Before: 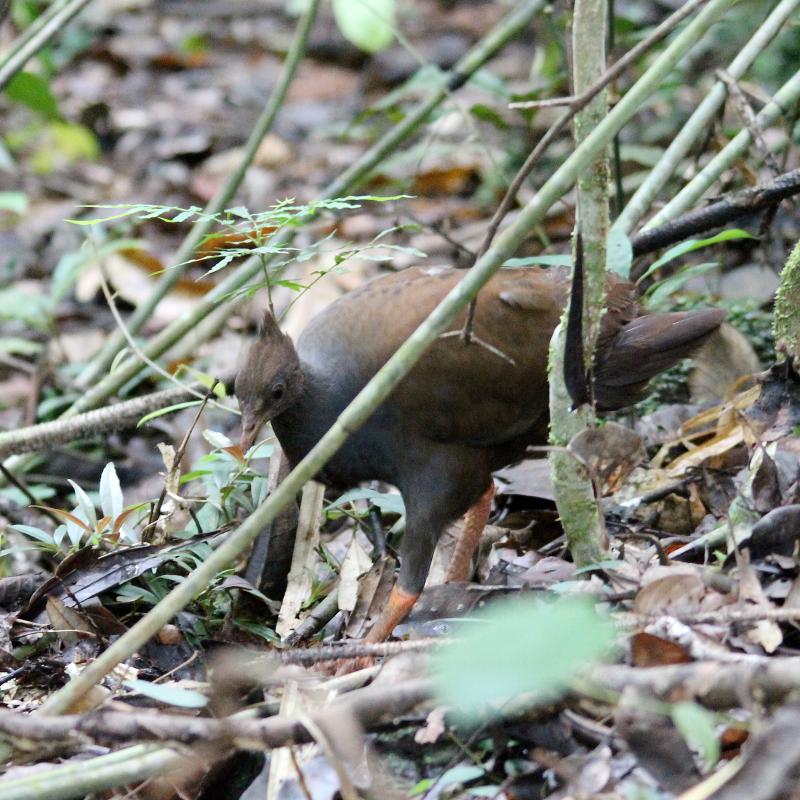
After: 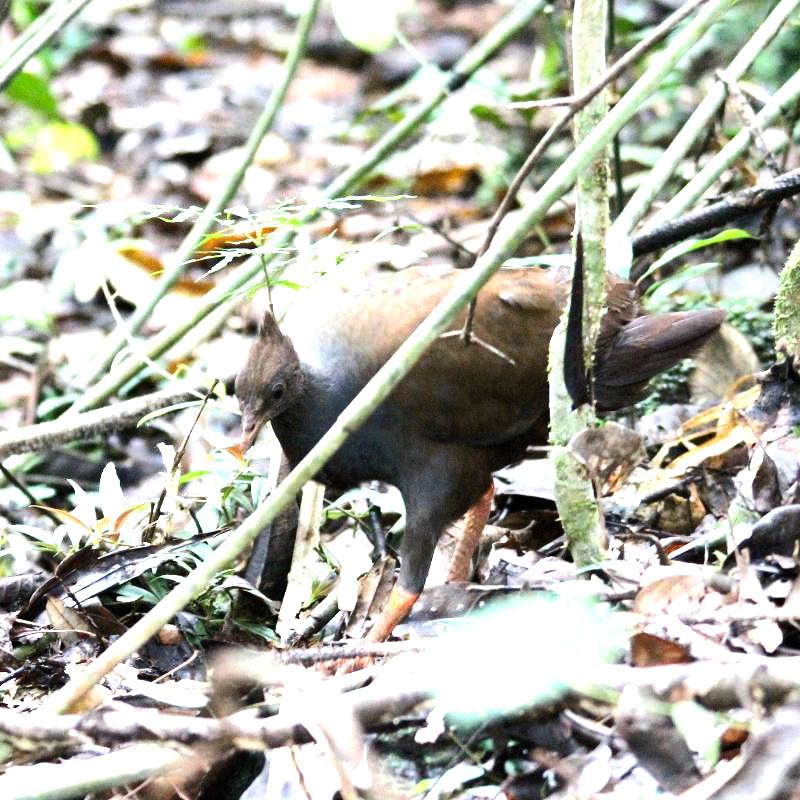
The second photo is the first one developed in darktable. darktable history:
color balance rgb: power › hue 329.7°, perceptual saturation grading › global saturation 0.58%, perceptual brilliance grading › global brilliance 30.814%, perceptual brilliance grading › highlights 49.476%, perceptual brilliance grading › mid-tones 50.829%, perceptual brilliance grading › shadows -22.693%, saturation formula JzAzBz (2021)
